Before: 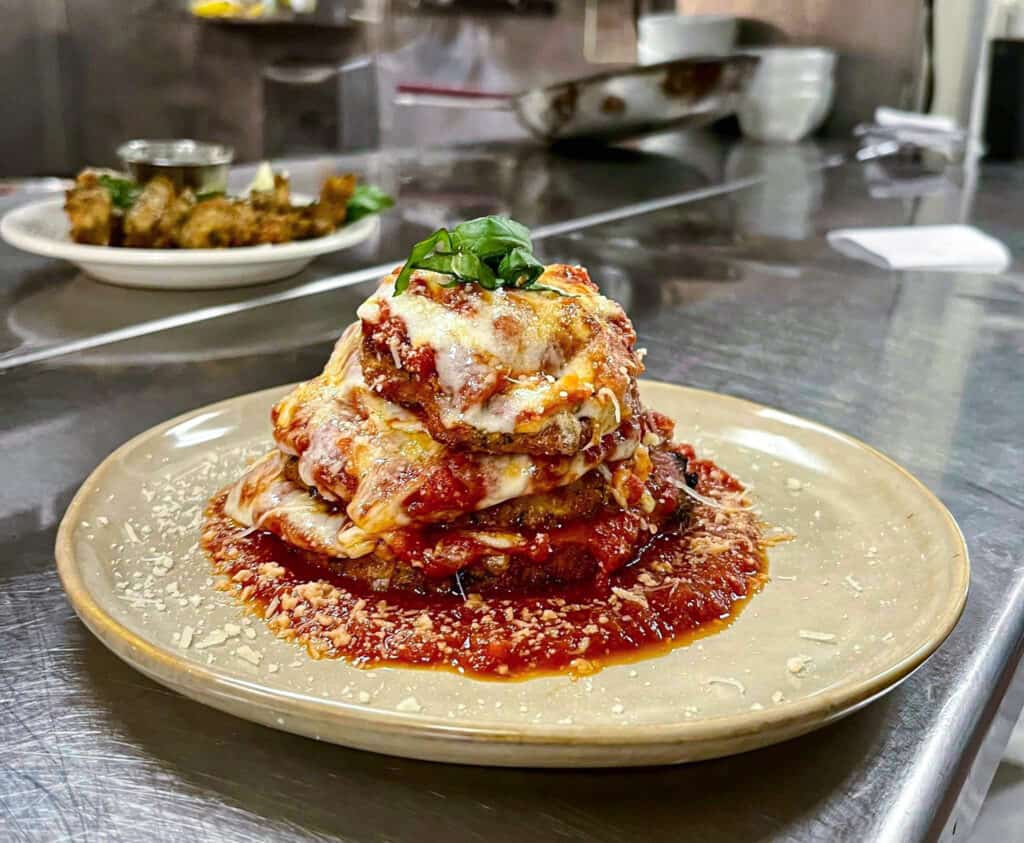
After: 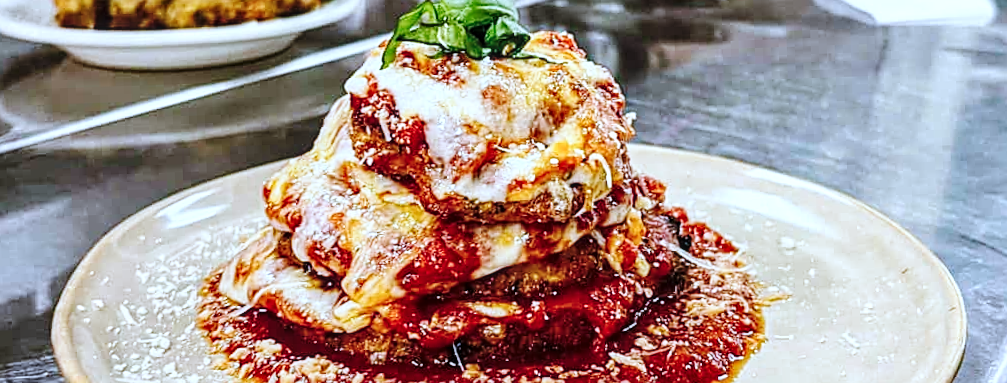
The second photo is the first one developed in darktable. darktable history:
local contrast: on, module defaults
rotate and perspective: rotation -2°, crop left 0.022, crop right 0.978, crop top 0.049, crop bottom 0.951
contrast brightness saturation: saturation -0.04
color correction: highlights a* -2.24, highlights b* -18.1
crop and rotate: top 26.056%, bottom 25.543%
sharpen: on, module defaults
base curve: curves: ch0 [(0, 0) (0.036, 0.025) (0.121, 0.166) (0.206, 0.329) (0.605, 0.79) (1, 1)], preserve colors none
